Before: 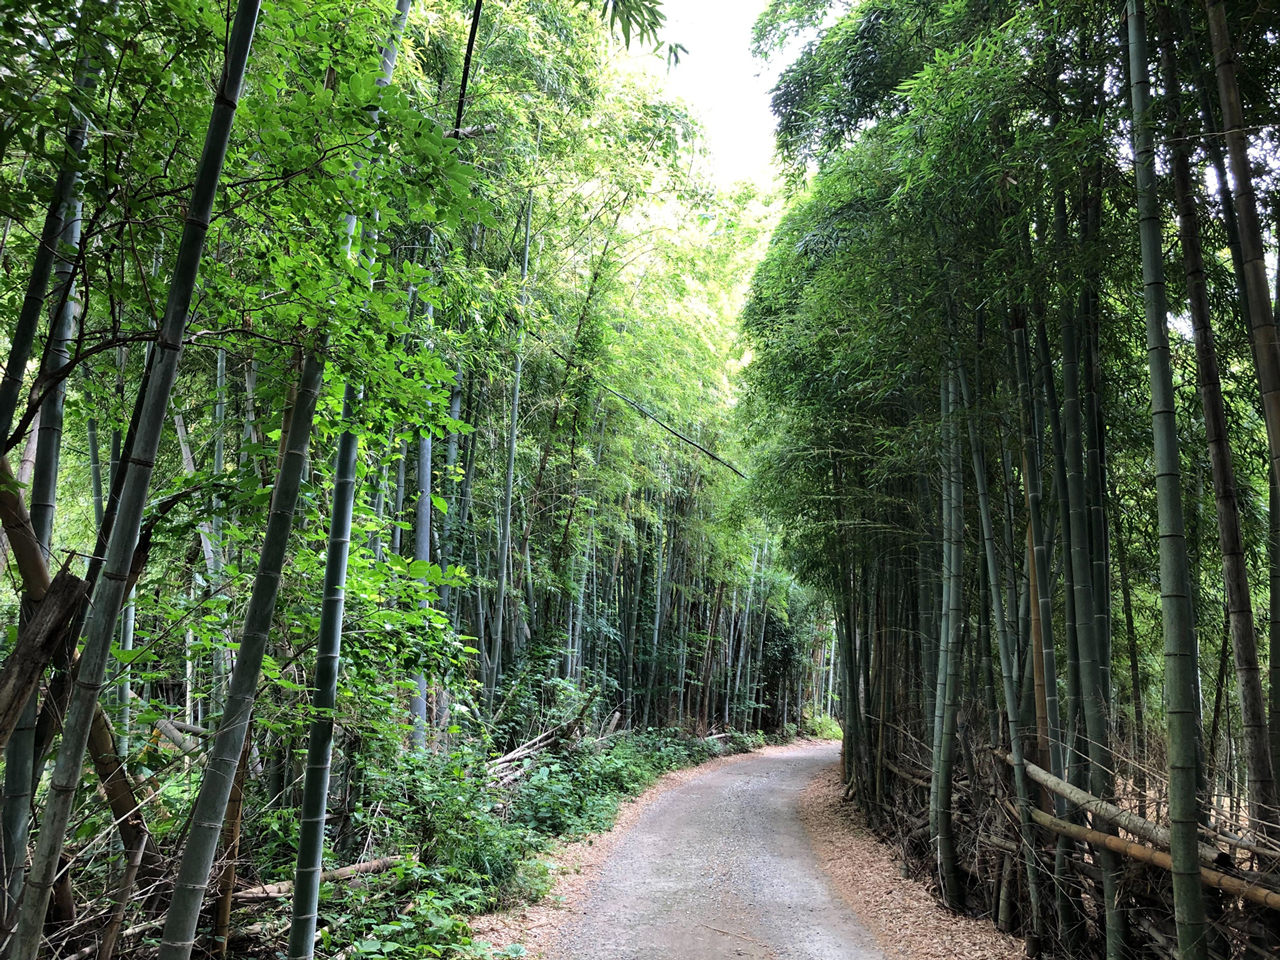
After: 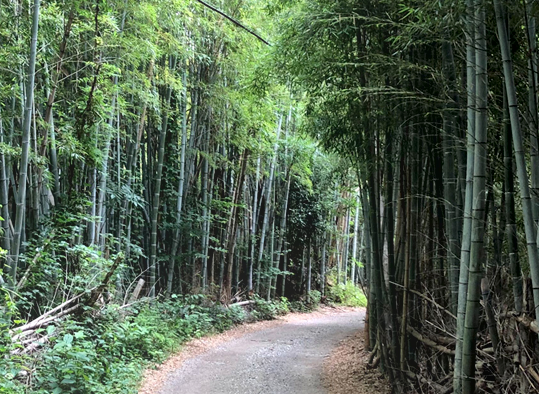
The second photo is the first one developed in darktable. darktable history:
exposure: black level correction 0.001, compensate highlight preservation false
local contrast: mode bilateral grid, contrast 20, coarseness 50, detail 159%, midtone range 0.2
crop: left 37.221%, top 45.169%, right 20.63%, bottom 13.777%
bloom: on, module defaults
